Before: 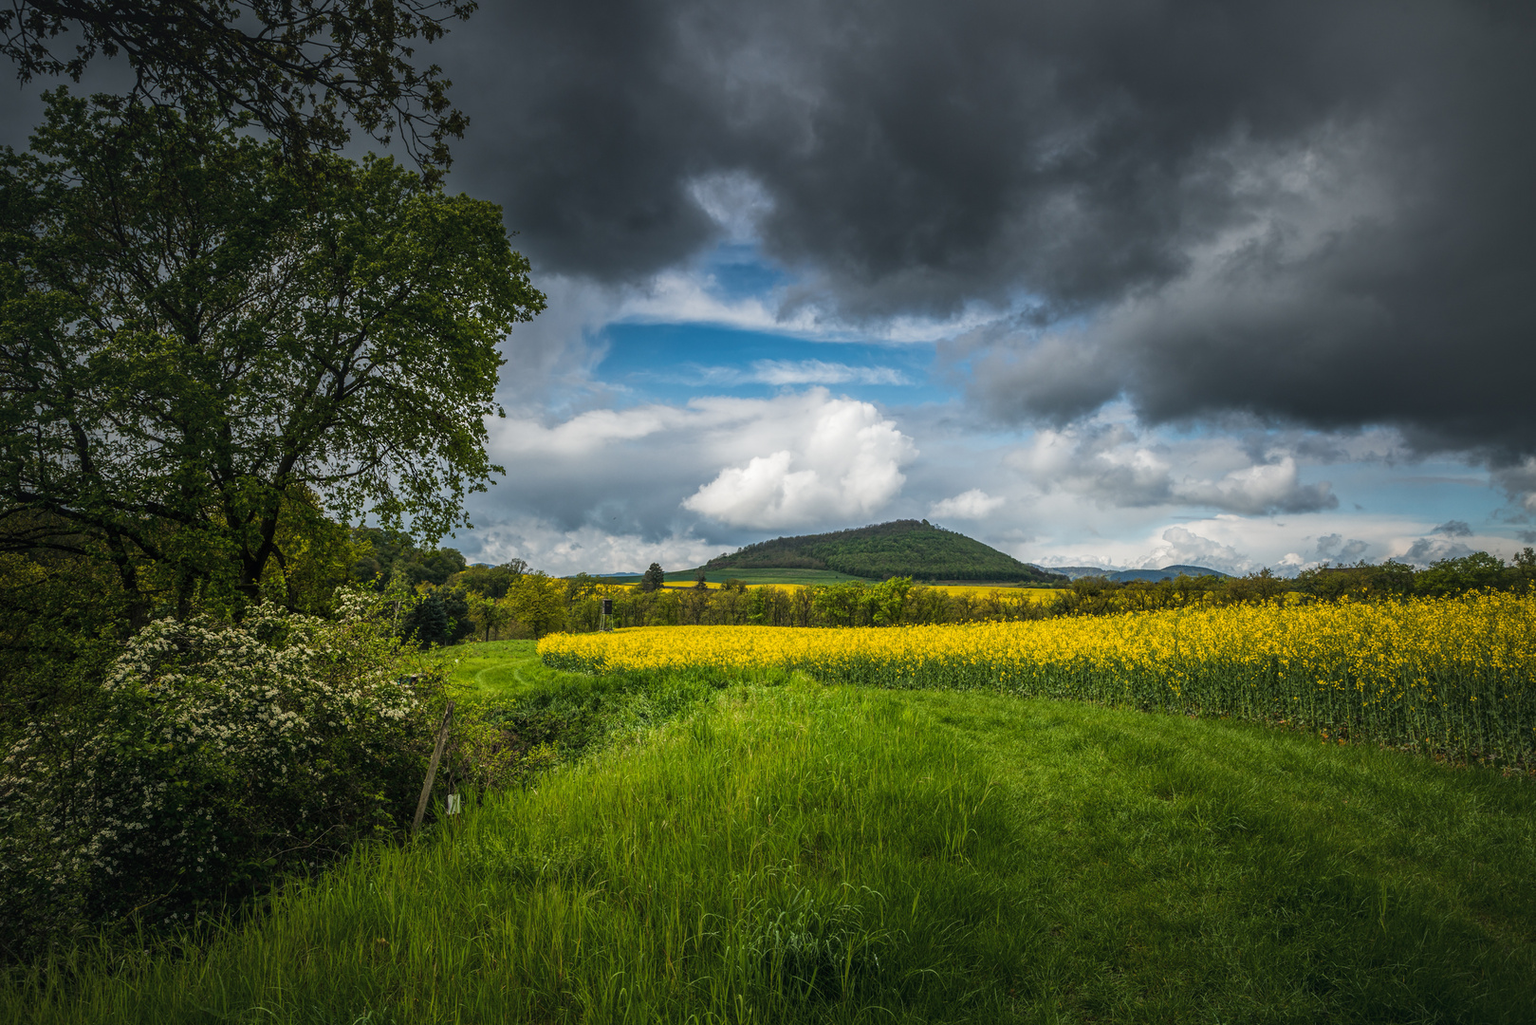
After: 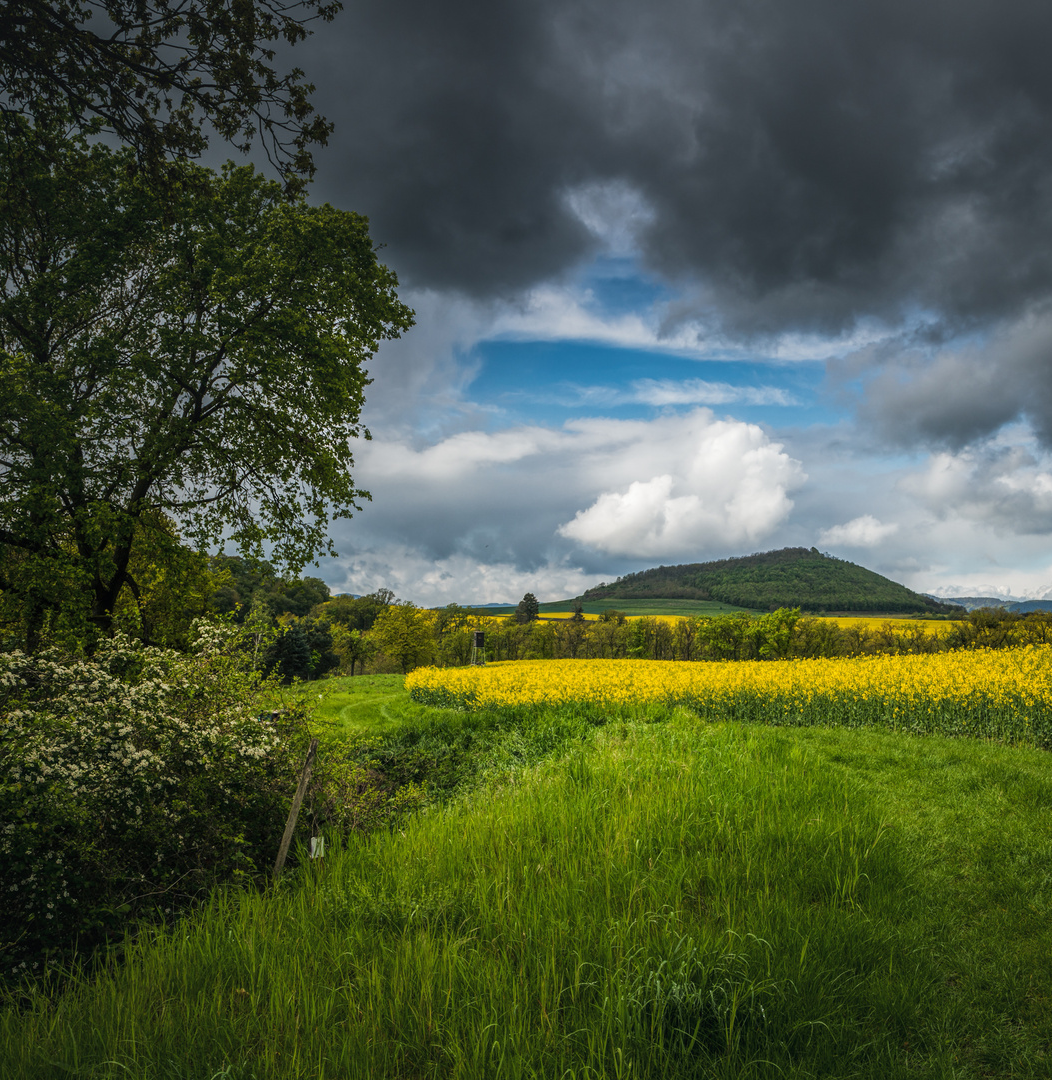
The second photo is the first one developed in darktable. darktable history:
crop and rotate: left 9.972%, right 25%
